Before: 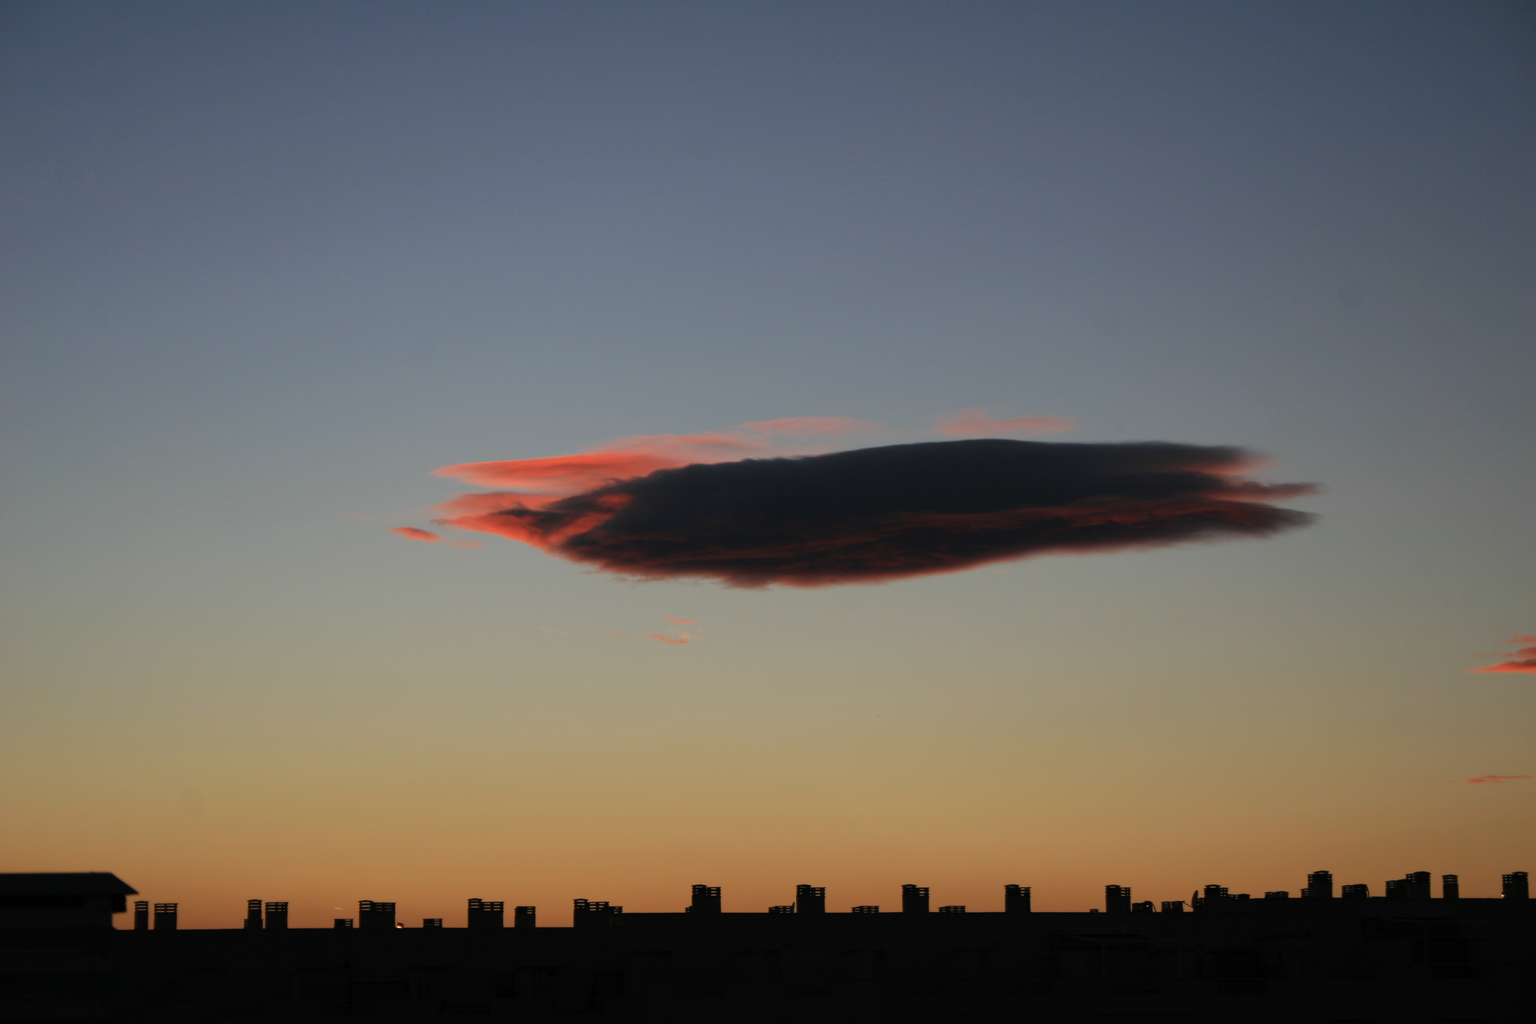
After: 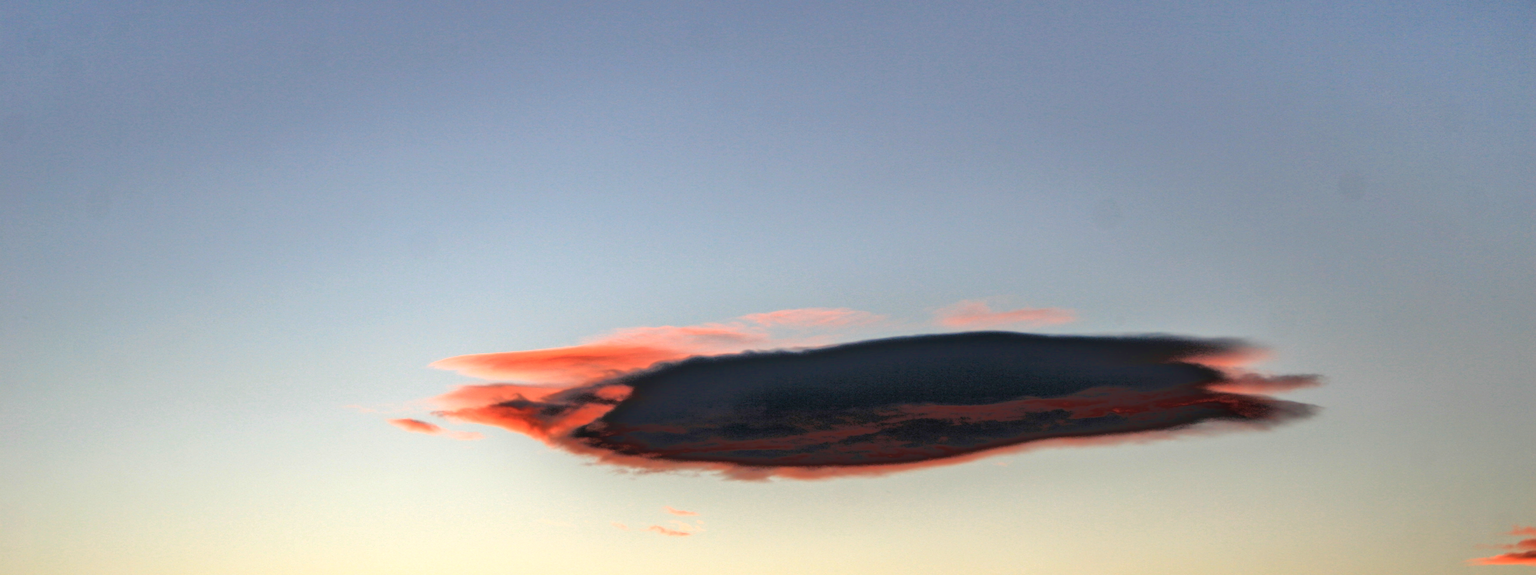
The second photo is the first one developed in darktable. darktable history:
levels: mode automatic, levels [0.016, 0.492, 0.969]
tone equalizer: -7 EV -0.594 EV, -6 EV 1.04 EV, -5 EV -0.431 EV, -4 EV 0.426 EV, -3 EV 0.41 EV, -2 EV 0.146 EV, -1 EV -0.154 EV, +0 EV -0.374 EV
local contrast: detail 130%
crop and rotate: top 10.621%, bottom 33.148%
